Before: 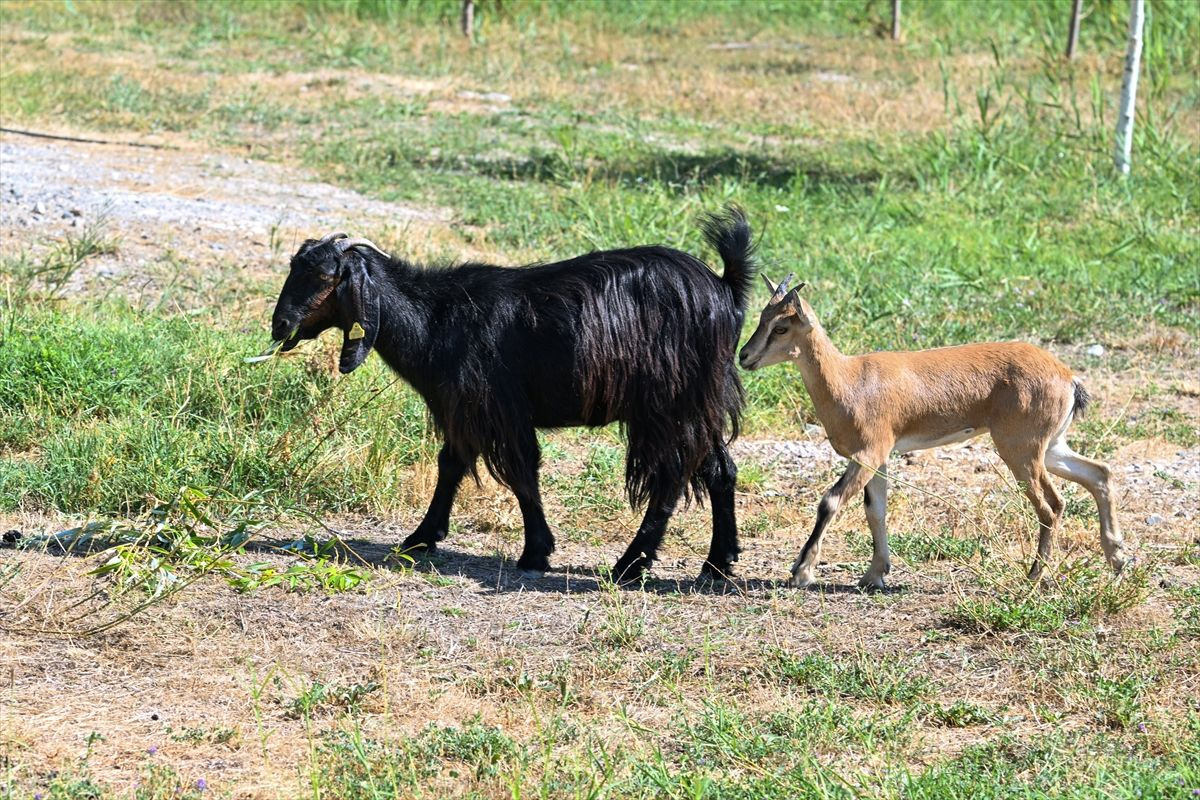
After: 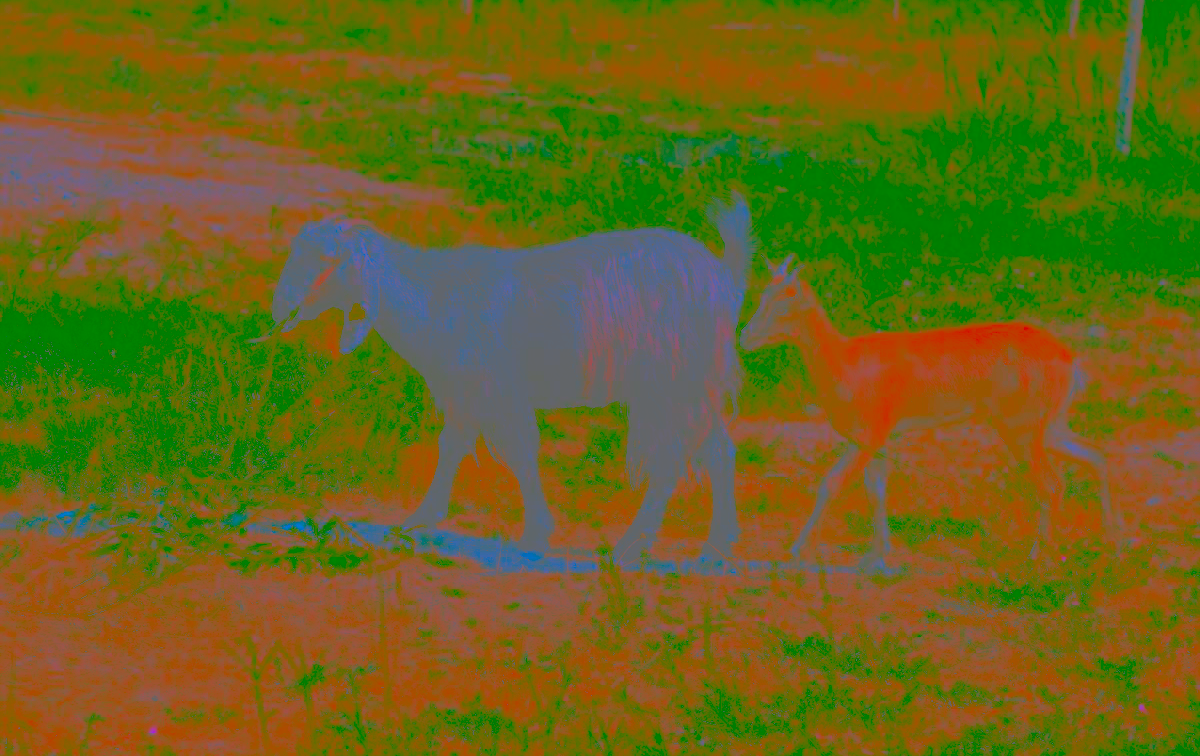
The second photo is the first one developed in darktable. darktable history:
tone curve: curves: ch0 [(0, 0) (0.003, 0.01) (0.011, 0.015) (0.025, 0.023) (0.044, 0.038) (0.069, 0.058) (0.1, 0.093) (0.136, 0.134) (0.177, 0.176) (0.224, 0.221) (0.277, 0.282) (0.335, 0.36) (0.399, 0.438) (0.468, 0.54) (0.543, 0.632) (0.623, 0.724) (0.709, 0.814) (0.801, 0.885) (0.898, 0.947) (1, 1)], preserve colors none
crop and rotate: top 2.479%, bottom 3.018%
color balance rgb: shadows lift › chroma 1%, shadows lift › hue 217.2°, power › hue 310.8°, highlights gain › chroma 2%, highlights gain › hue 44.4°, global offset › luminance 0.25%, global offset › hue 171.6°, perceptual saturation grading › global saturation 14.09%, perceptual saturation grading › highlights -30%, perceptual saturation grading › shadows 50.67%, global vibrance 25%, contrast 20%
contrast brightness saturation: contrast -0.99, brightness -0.17, saturation 0.75
sharpen: amount 0.6
